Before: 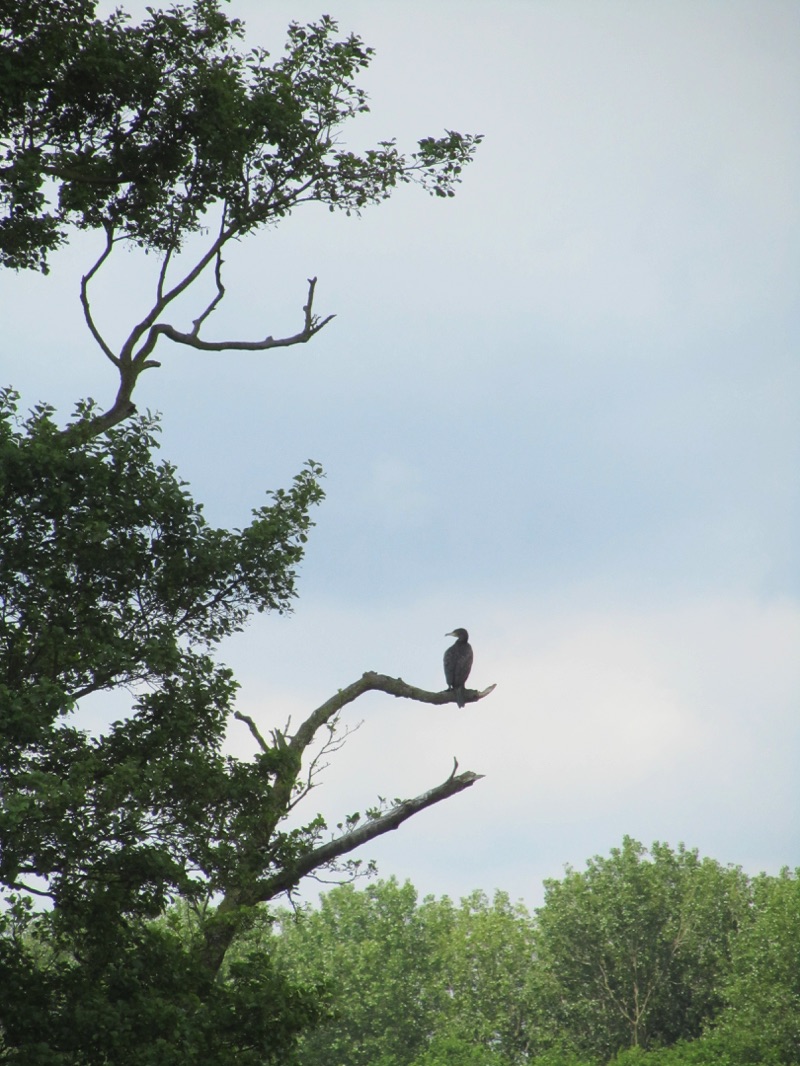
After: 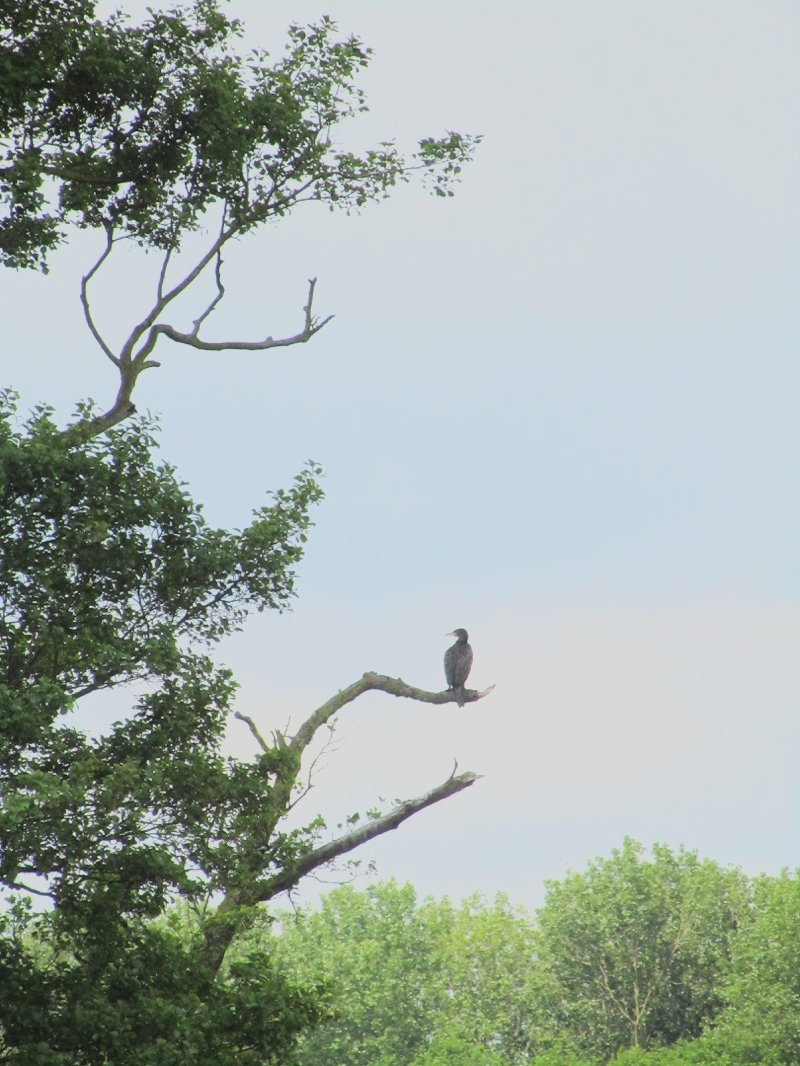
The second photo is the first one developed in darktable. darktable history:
filmic rgb: black relative exposure -7.5 EV, white relative exposure 5 EV, hardness 3.31, contrast 1.3, contrast in shadows safe
exposure: black level correction 0, exposure 0.7 EV, compensate exposure bias true, compensate highlight preservation false
lowpass: radius 0.1, contrast 0.85, saturation 1.1, unbound 0
